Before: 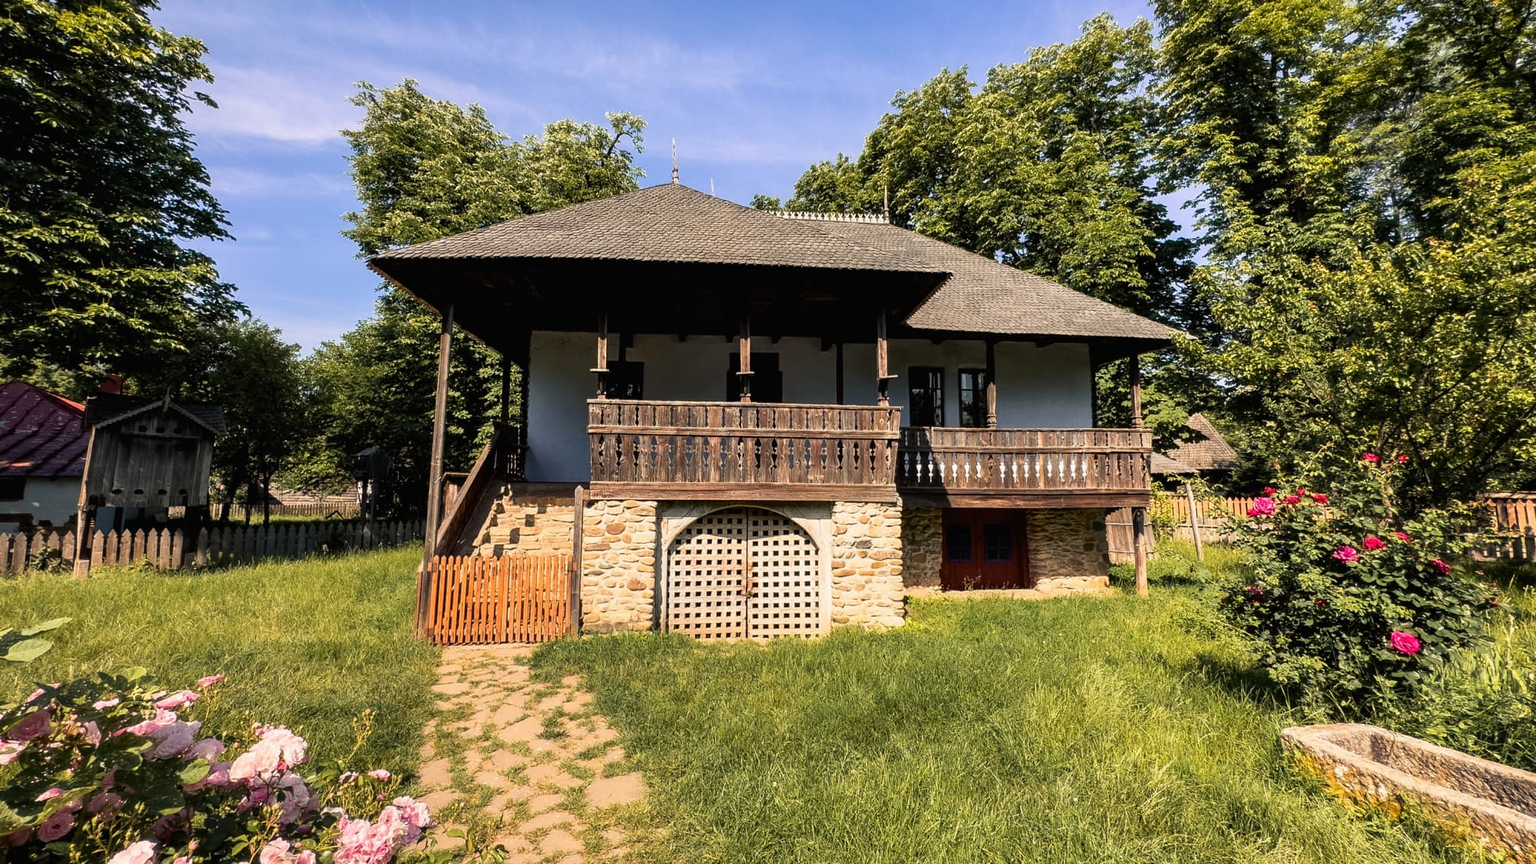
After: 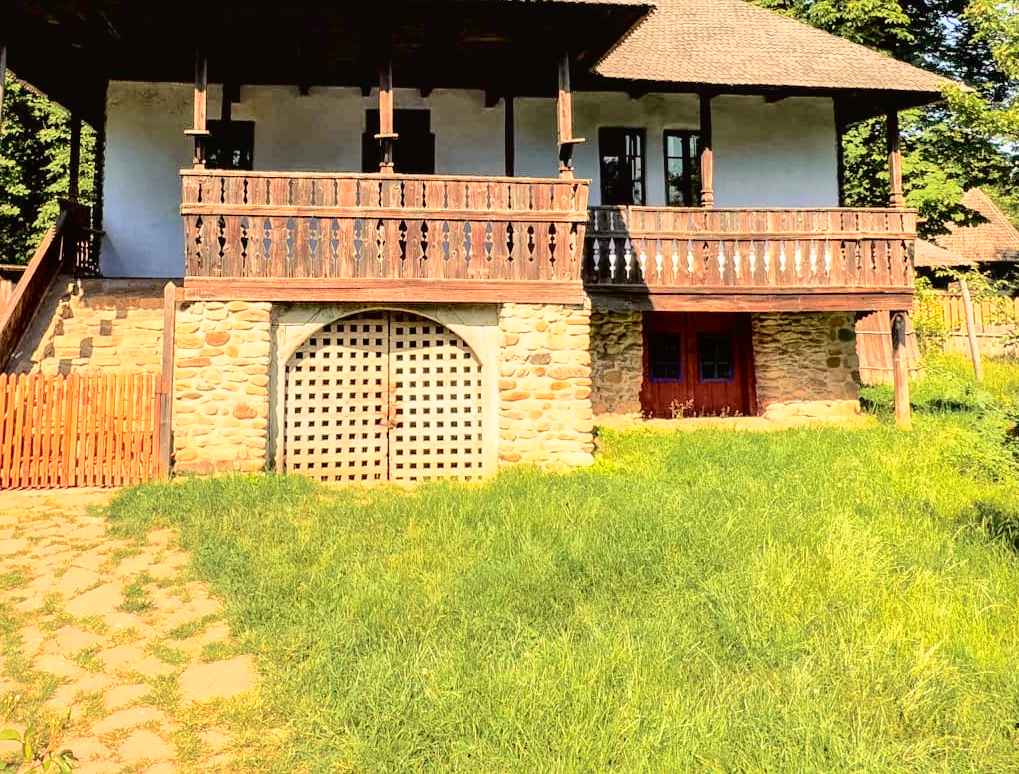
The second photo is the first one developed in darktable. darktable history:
exposure: black level correction 0.001, exposure 1.84 EV, compensate highlight preservation false
global tonemap: drago (1, 100), detail 1
crop and rotate: left 29.237%, top 31.152%, right 19.807%
velvia: strength 15%
tone curve: curves: ch0 [(0, 0.019) (0.066, 0.043) (0.189, 0.182) (0.359, 0.417) (0.485, 0.576) (0.656, 0.734) (0.851, 0.861) (0.997, 0.959)]; ch1 [(0, 0) (0.179, 0.123) (0.381, 0.36) (0.425, 0.41) (0.474, 0.472) (0.499, 0.501) (0.514, 0.517) (0.571, 0.584) (0.649, 0.677) (0.812, 0.856) (1, 1)]; ch2 [(0, 0) (0.246, 0.214) (0.421, 0.427) (0.459, 0.484) (0.5, 0.504) (0.518, 0.523) (0.529, 0.544) (0.56, 0.581) (0.617, 0.631) (0.744, 0.734) (0.867, 0.821) (0.993, 0.889)], color space Lab, independent channels, preserve colors none
